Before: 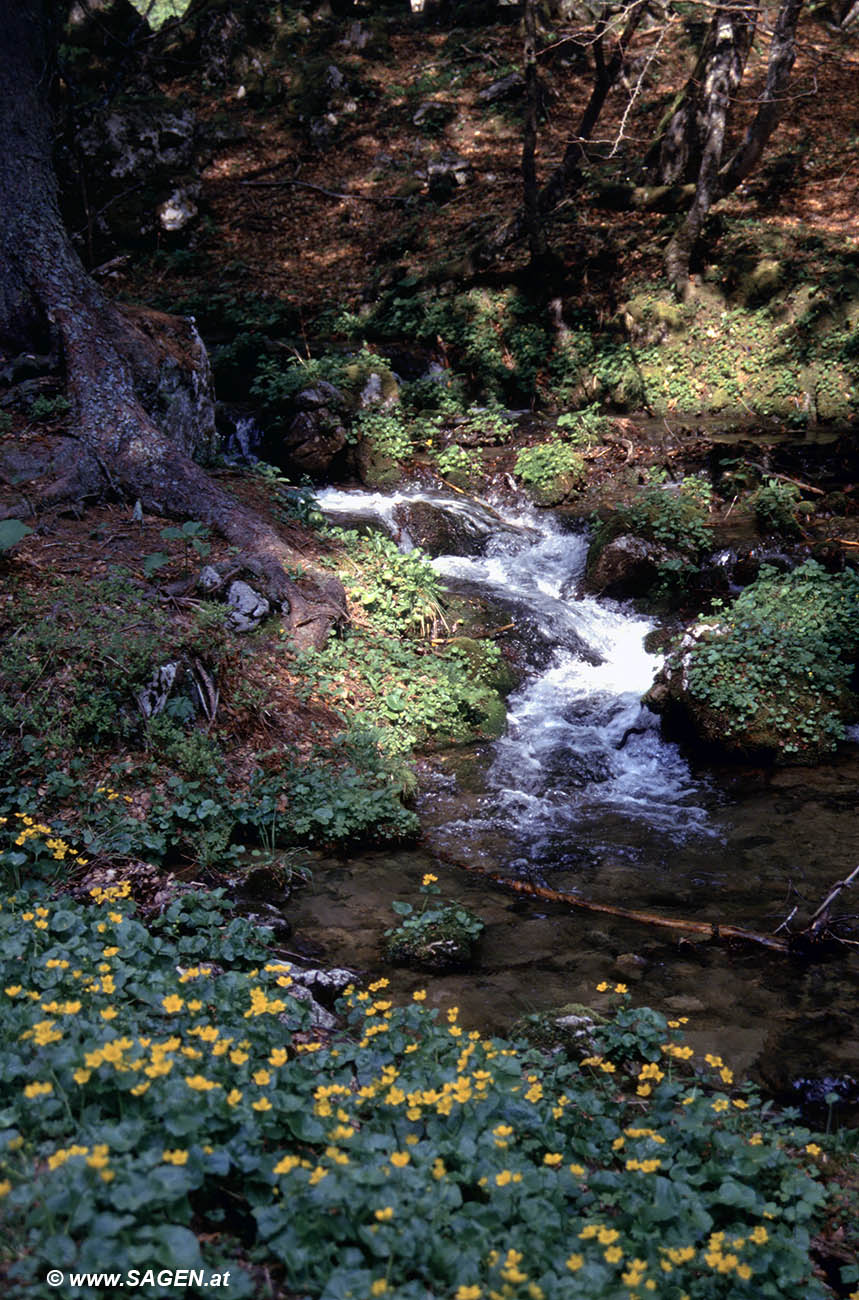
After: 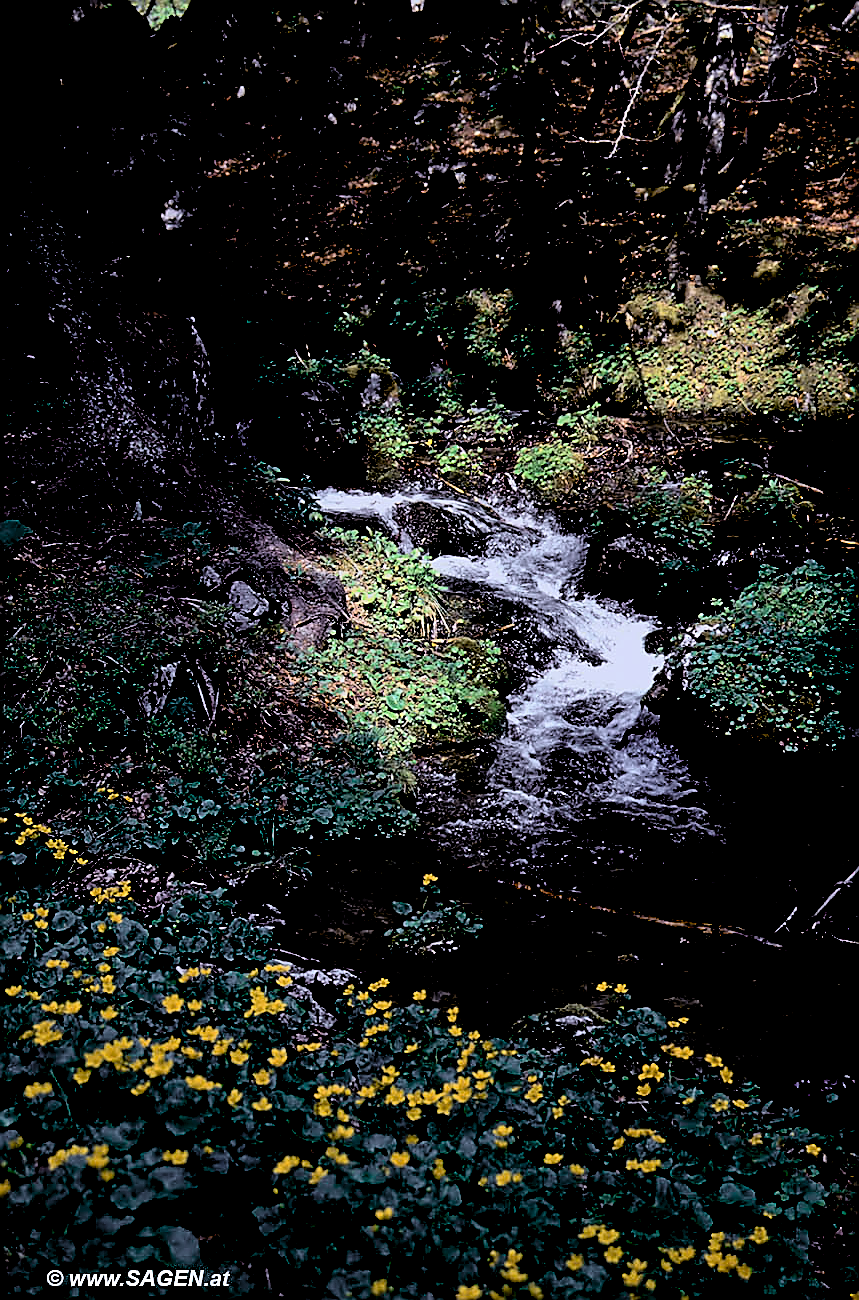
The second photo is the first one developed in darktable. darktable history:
tone curve: curves: ch0 [(0.003, 0.003) (0.104, 0.069) (0.236, 0.218) (0.401, 0.443) (0.495, 0.55) (0.625, 0.67) (0.819, 0.841) (0.96, 0.899)]; ch1 [(0, 0) (0.161, 0.092) (0.37, 0.302) (0.424, 0.402) (0.45, 0.466) (0.495, 0.506) (0.573, 0.571) (0.638, 0.641) (0.751, 0.741) (1, 1)]; ch2 [(0, 0) (0.352, 0.403) (0.466, 0.443) (0.524, 0.501) (0.56, 0.556) (1, 1)], color space Lab, independent channels, preserve colors none
sharpen: radius 1.4, amount 1.25, threshold 0.7
levels: levels [0.116, 0.574, 1]
exposure: black level correction 0.056, compensate highlight preservation false
white balance: red 0.967, blue 1.049
